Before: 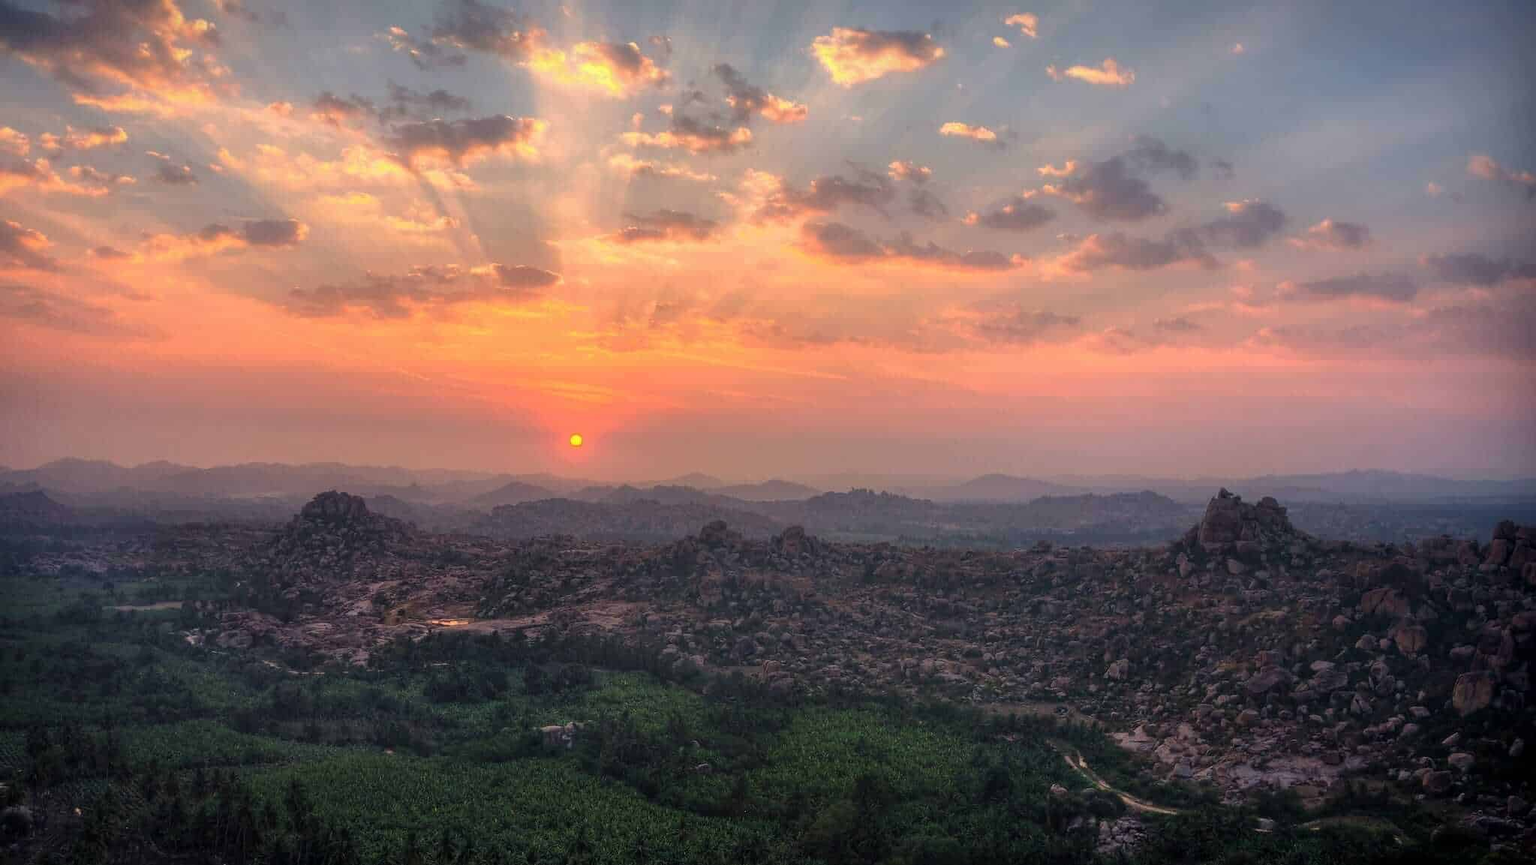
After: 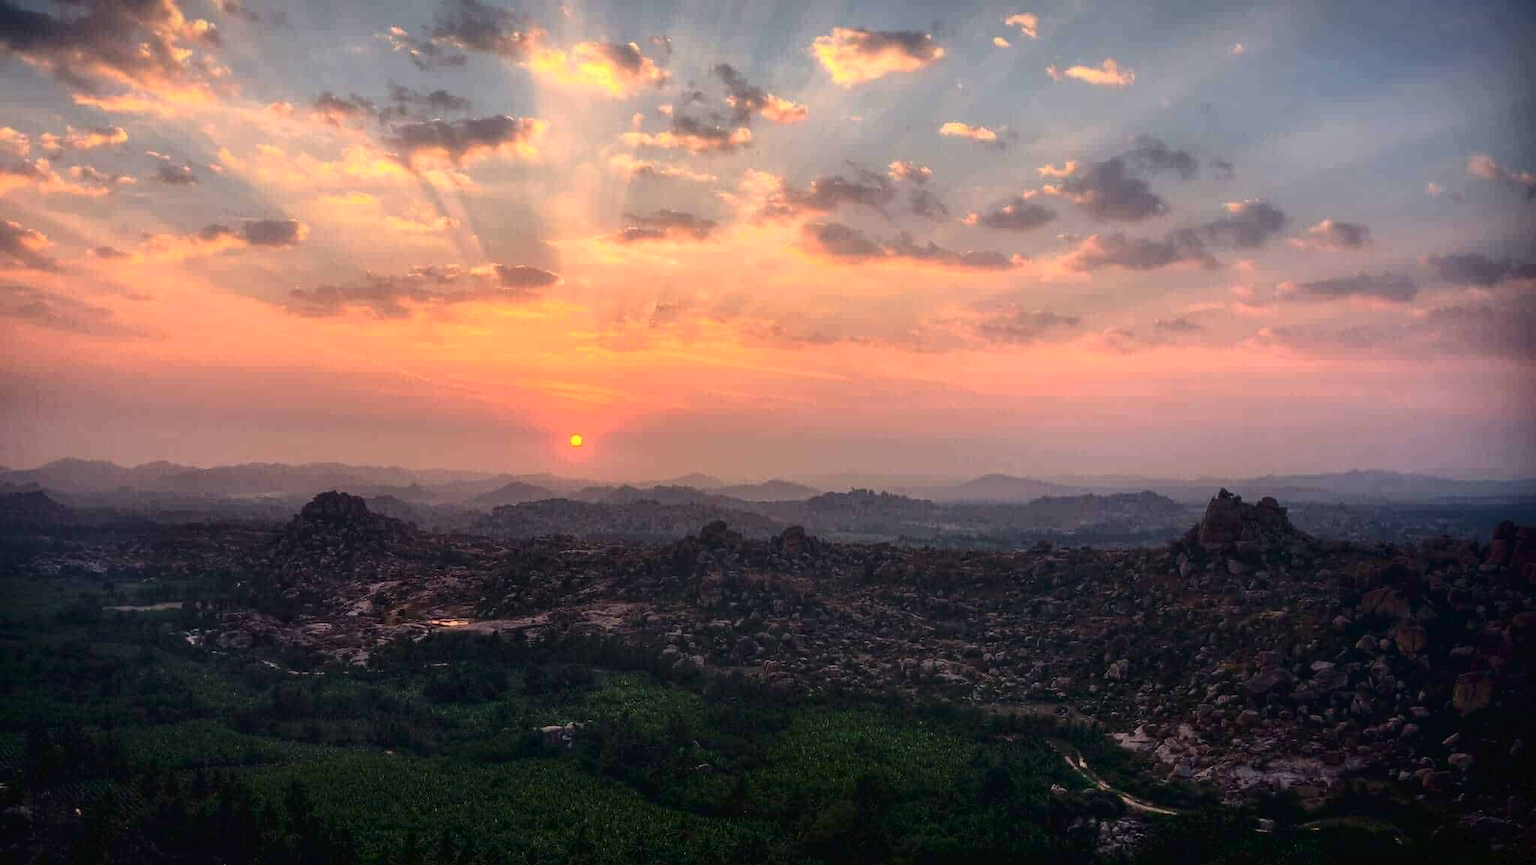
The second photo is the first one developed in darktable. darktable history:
tone curve: curves: ch0 [(0, 0) (0.003, 0.02) (0.011, 0.021) (0.025, 0.022) (0.044, 0.023) (0.069, 0.026) (0.1, 0.04) (0.136, 0.06) (0.177, 0.092) (0.224, 0.127) (0.277, 0.176) (0.335, 0.258) (0.399, 0.349) (0.468, 0.444) (0.543, 0.546) (0.623, 0.649) (0.709, 0.754) (0.801, 0.842) (0.898, 0.922) (1, 1)], color space Lab, independent channels, preserve colors none
